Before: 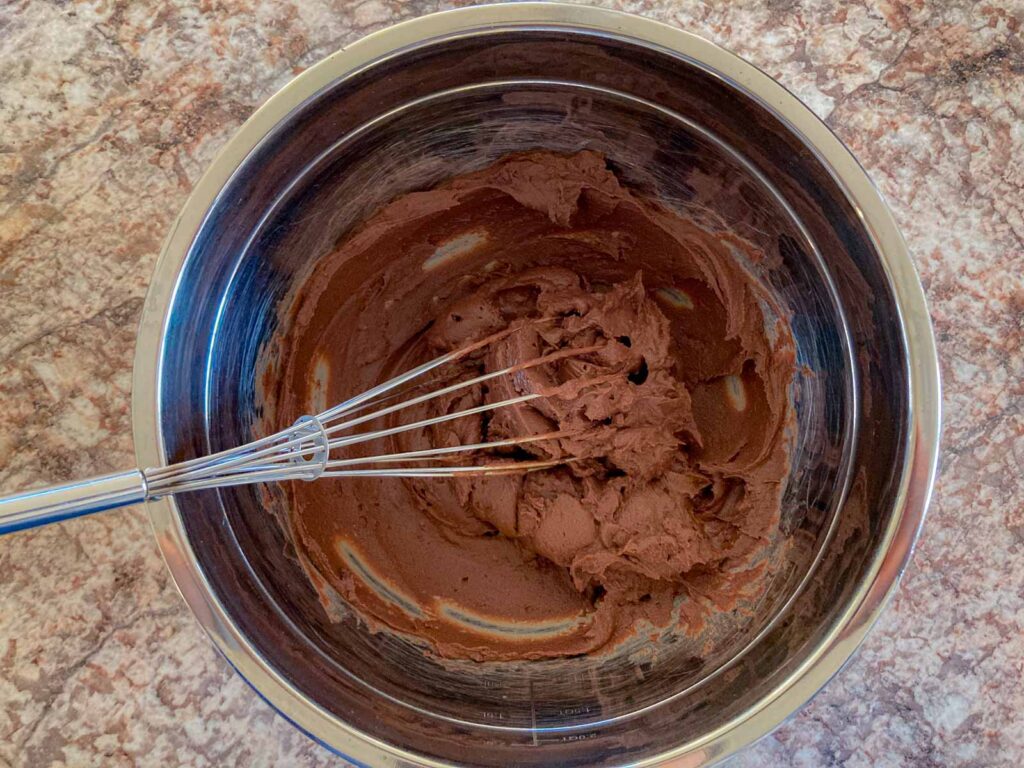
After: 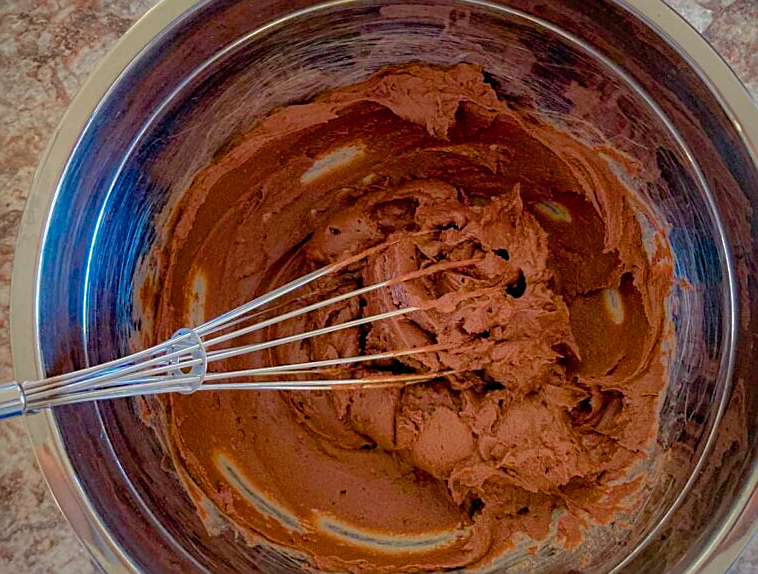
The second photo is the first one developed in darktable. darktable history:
shadows and highlights: on, module defaults
crop and rotate: left 11.982%, top 11.417%, right 13.902%, bottom 13.798%
color balance rgb: perceptual saturation grading › global saturation 20%, perceptual saturation grading › highlights -25.84%, perceptual saturation grading › shadows 24.516%, global vibrance 24.605%
sharpen: on, module defaults
vignetting: brightness -0.418, saturation -0.288
